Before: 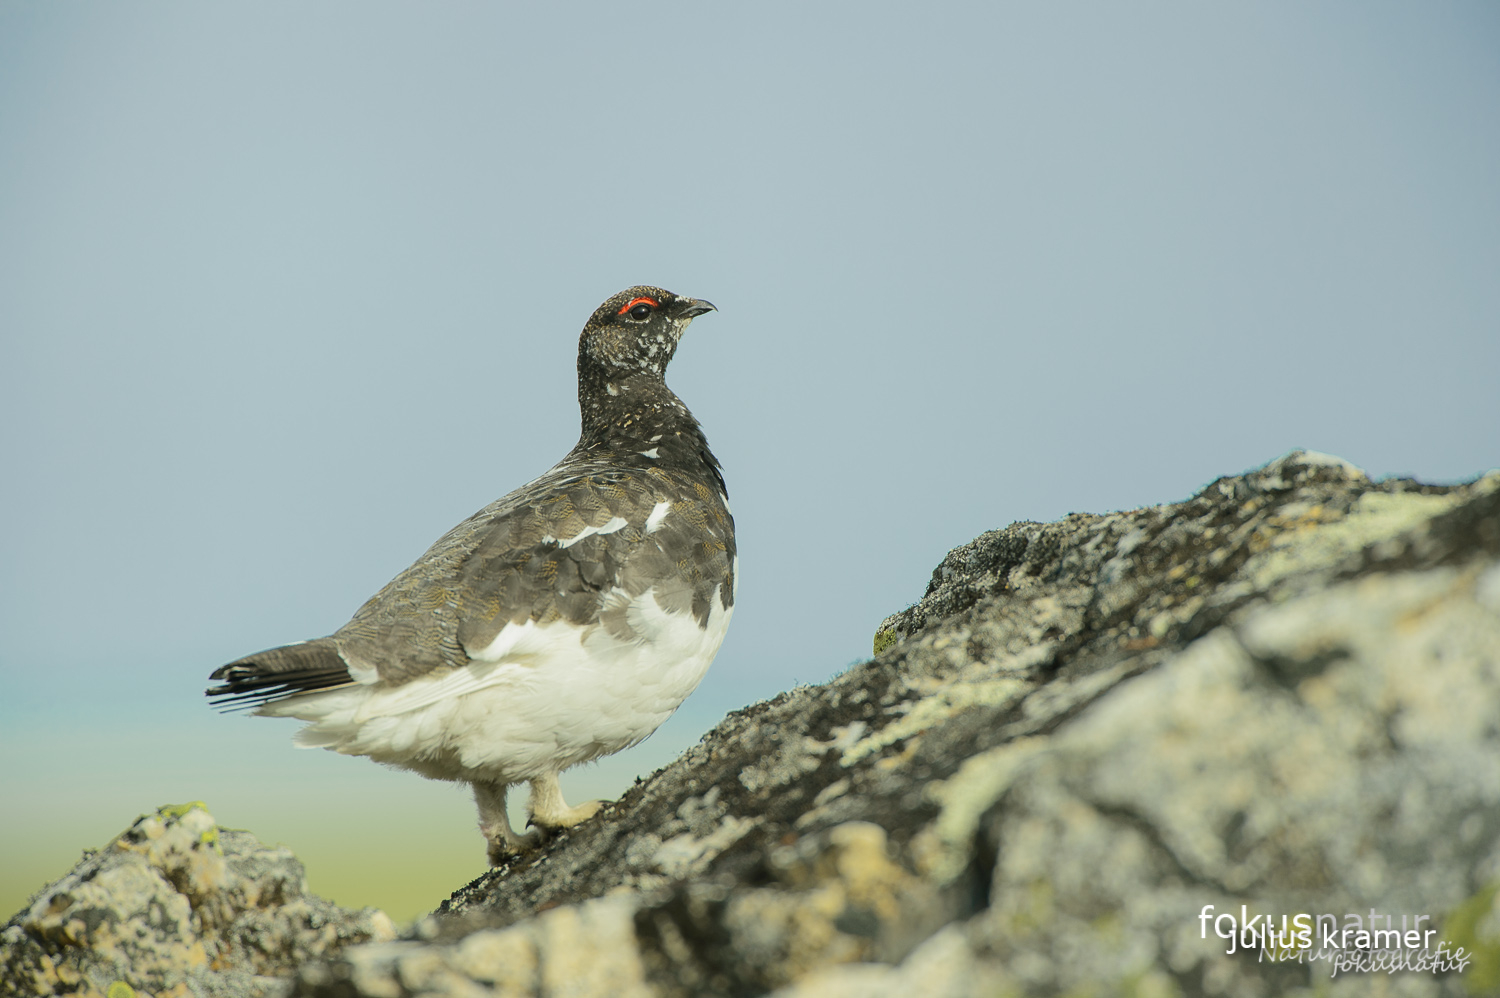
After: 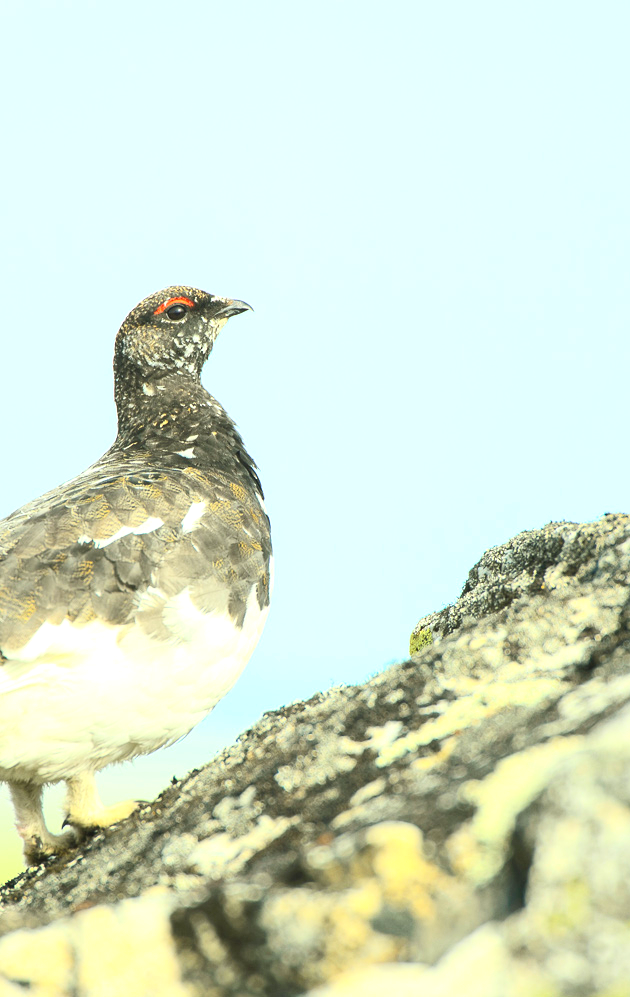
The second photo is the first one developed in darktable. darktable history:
crop: left 30.965%, right 27.028%
contrast brightness saturation: contrast 0.203, brightness 0.163, saturation 0.215
exposure: black level correction 0, exposure 1.001 EV, compensate highlight preservation false
